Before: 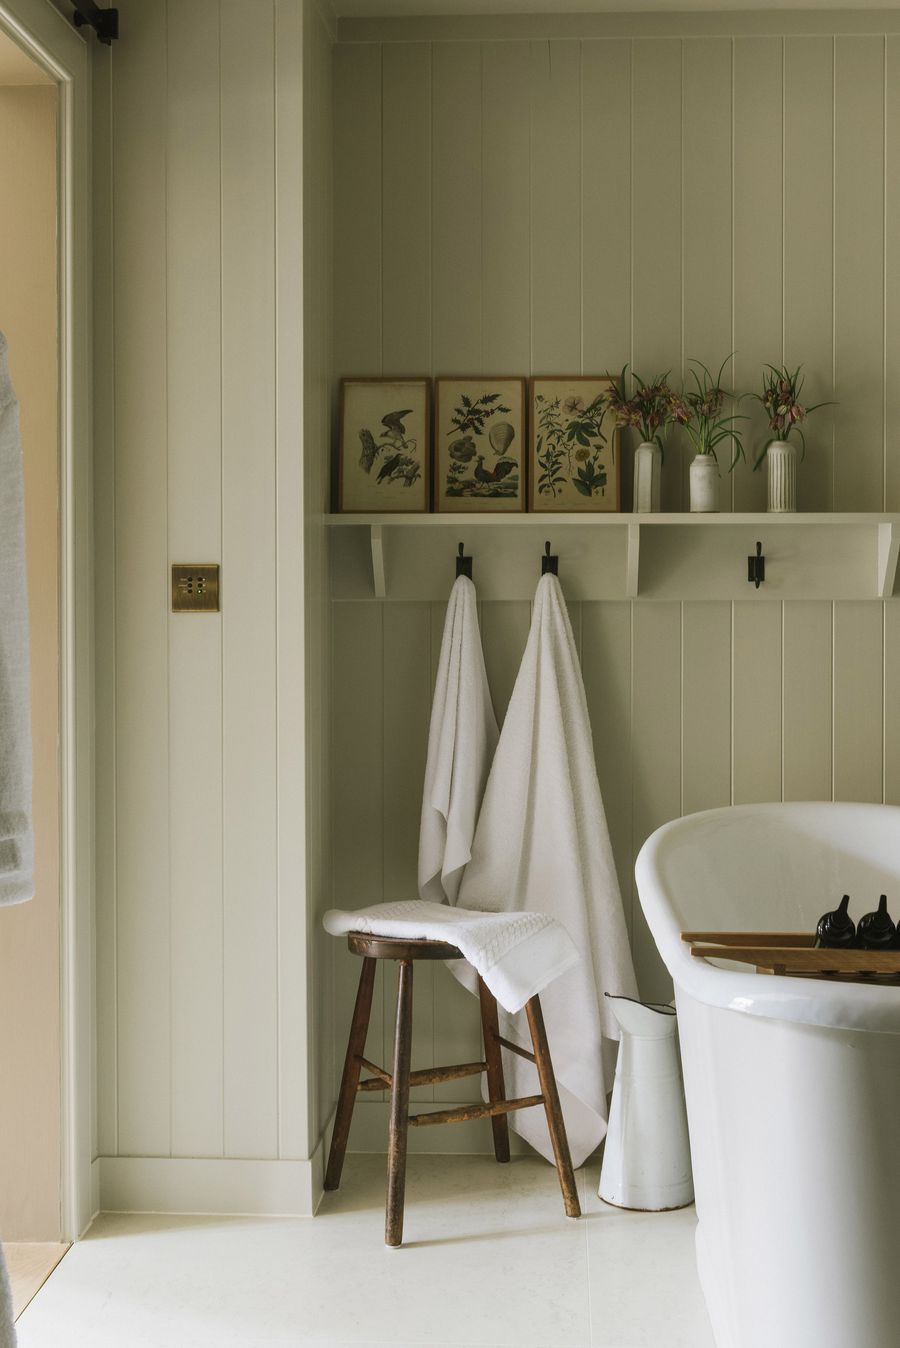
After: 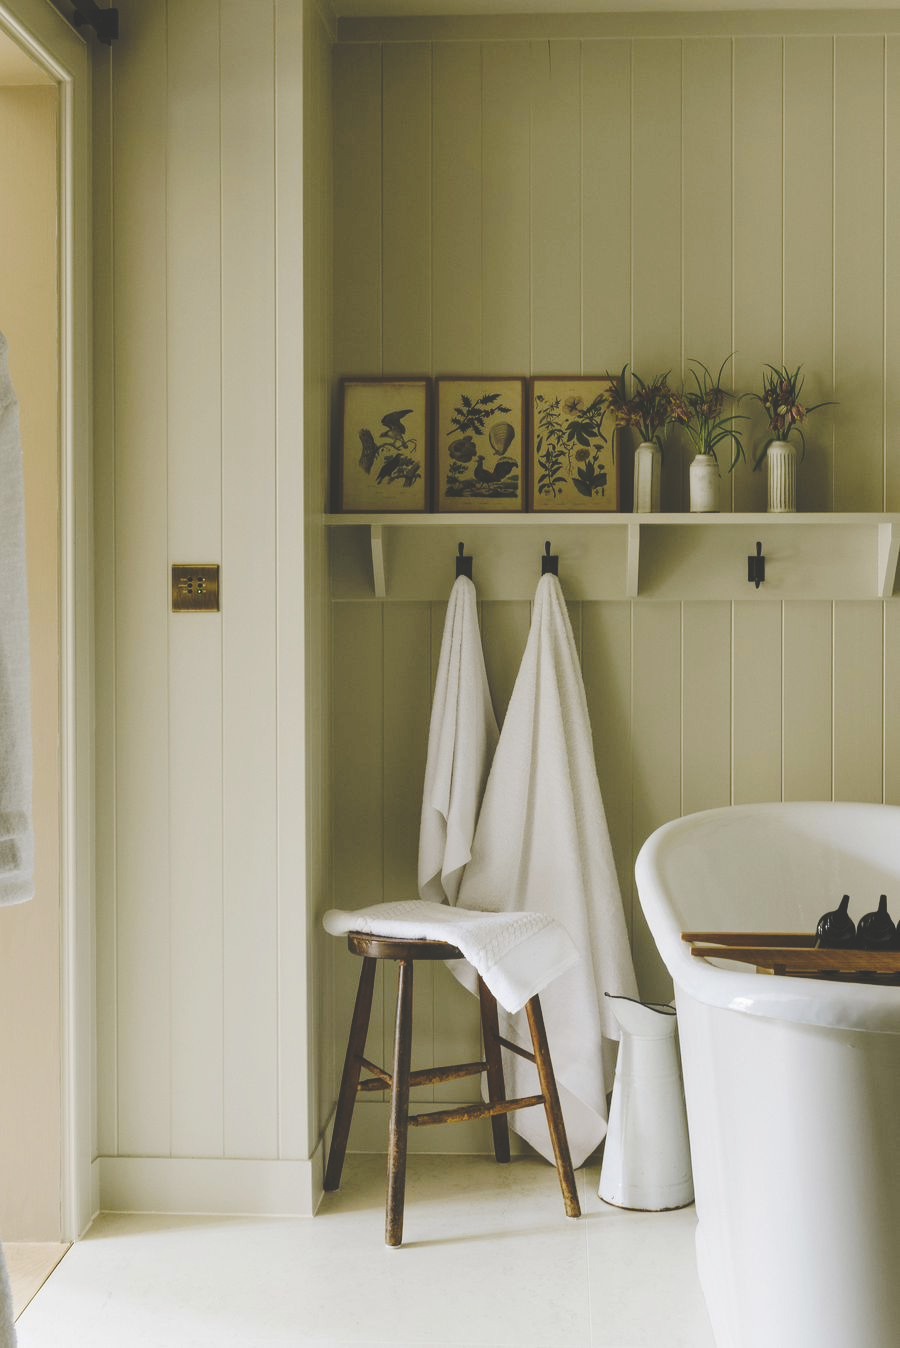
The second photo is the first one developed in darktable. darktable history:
base curve: curves: ch0 [(0, 0.024) (0.055, 0.065) (0.121, 0.166) (0.236, 0.319) (0.693, 0.726) (1, 1)], preserve colors none
color contrast: green-magenta contrast 0.8, blue-yellow contrast 1.1, unbound 0
